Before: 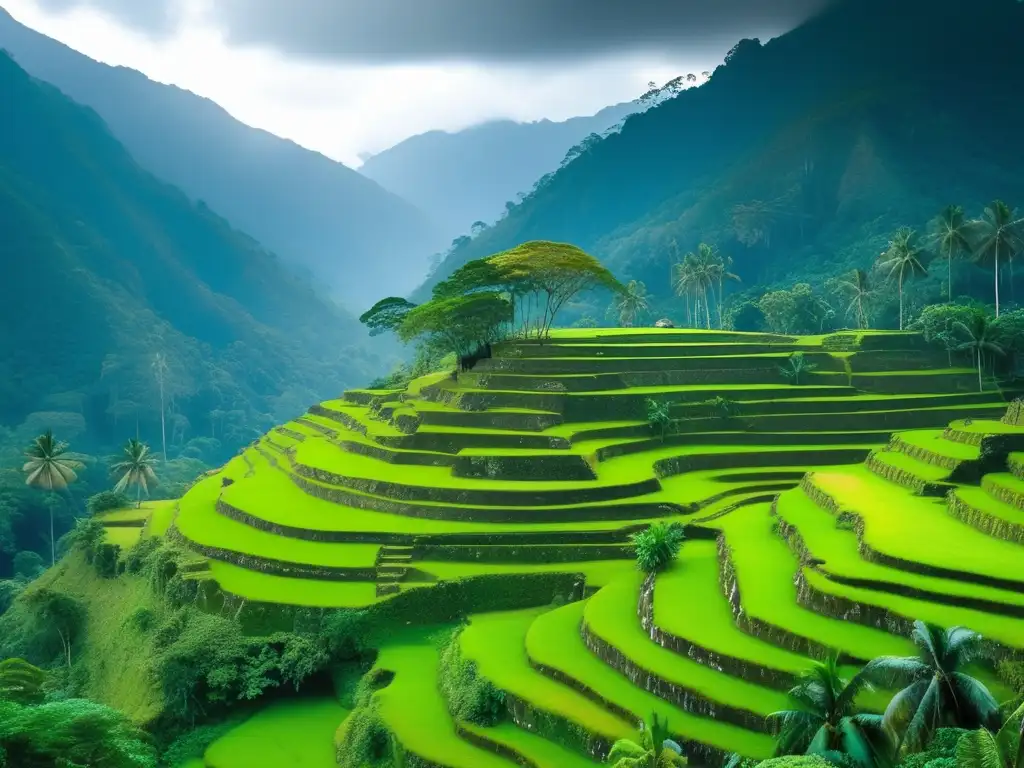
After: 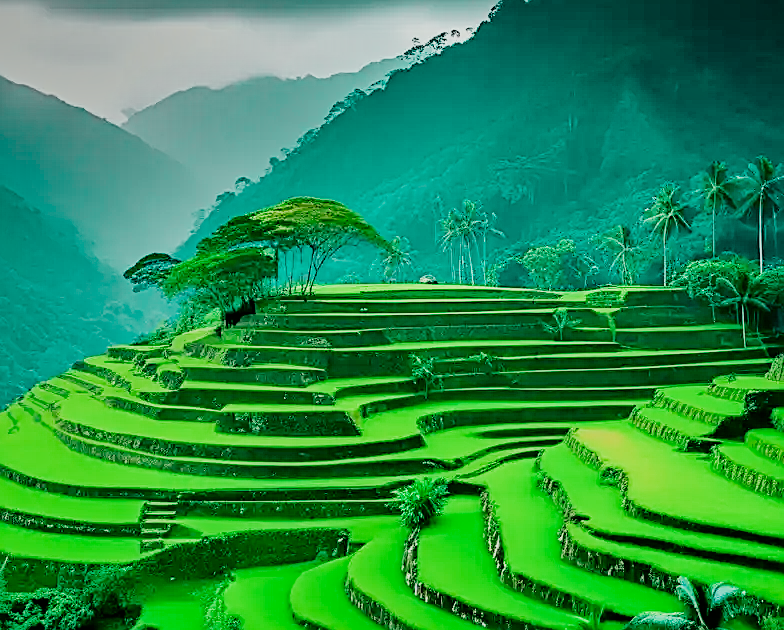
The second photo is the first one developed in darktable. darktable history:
contrast equalizer: octaves 7, y [[0.506, 0.531, 0.562, 0.606, 0.638, 0.669], [0.5 ×6], [0.5 ×6], [0 ×6], [0 ×6]]
sharpen: amount 0.575
filmic rgb: middle gray luminance 29%, black relative exposure -10.3 EV, white relative exposure 5.5 EV, threshold 6 EV, target black luminance 0%, hardness 3.95, latitude 2.04%, contrast 1.132, highlights saturation mix 5%, shadows ↔ highlights balance 15.11%, add noise in highlights 0, preserve chrominance no, color science v3 (2019), use custom middle-gray values true, iterations of high-quality reconstruction 0, contrast in highlights soft, enable highlight reconstruction true
shadows and highlights: shadows 19.13, highlights -83.41, soften with gaussian
crop: left 23.095%, top 5.827%, bottom 11.854%
color balance rgb: perceptual saturation grading › global saturation -1%
exposure: black level correction 0, exposure 0.95 EV, compensate exposure bias true, compensate highlight preservation false
tone curve: curves: ch0 [(0, 0) (0.402, 0.473) (0.673, 0.68) (0.899, 0.832) (0.999, 0.903)]; ch1 [(0, 0) (0.379, 0.262) (0.464, 0.425) (0.498, 0.49) (0.507, 0.5) (0.53, 0.532) (0.582, 0.583) (0.68, 0.672) (0.791, 0.748) (1, 0.896)]; ch2 [(0, 0) (0.199, 0.414) (0.438, 0.49) (0.496, 0.501) (0.515, 0.546) (0.577, 0.605) (0.632, 0.649) (0.717, 0.727) (0.845, 0.855) (0.998, 0.977)], color space Lab, independent channels, preserve colors none
